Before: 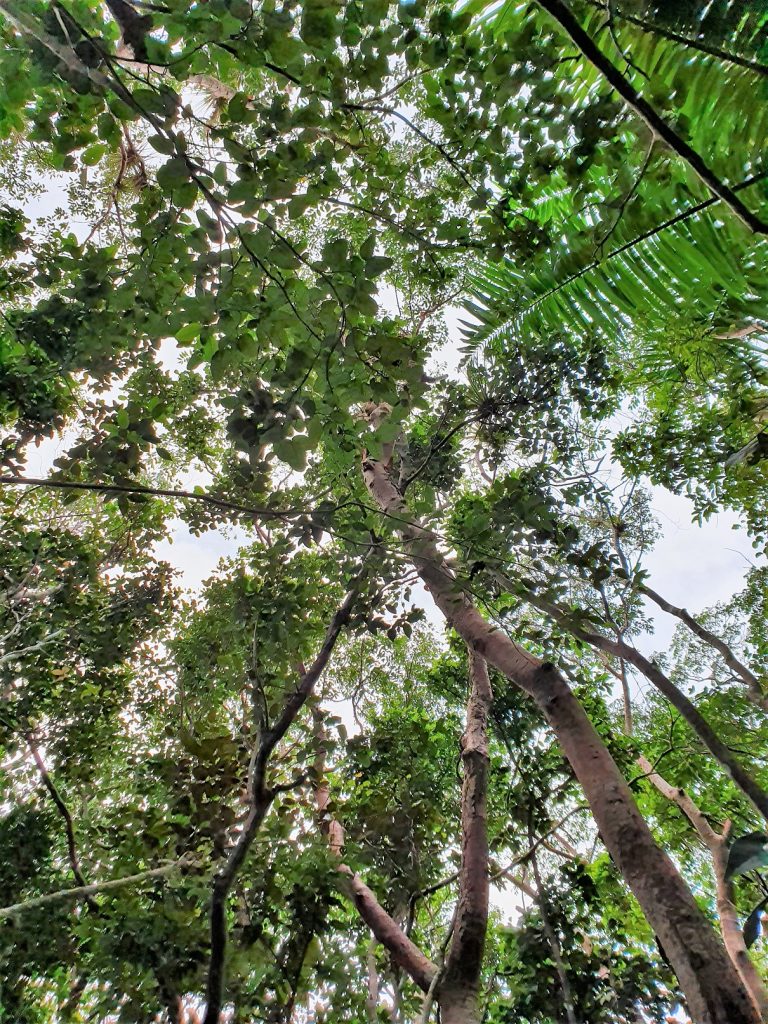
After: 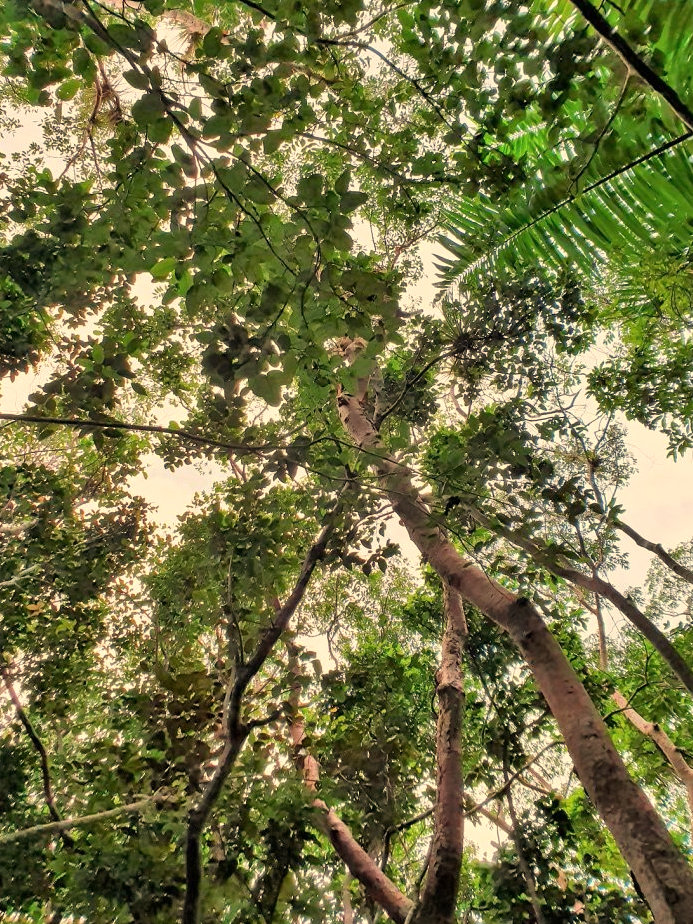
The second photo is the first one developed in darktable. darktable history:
crop: left 3.305%, top 6.436%, right 6.389%, bottom 3.258%
white balance: red 1.123, blue 0.83
